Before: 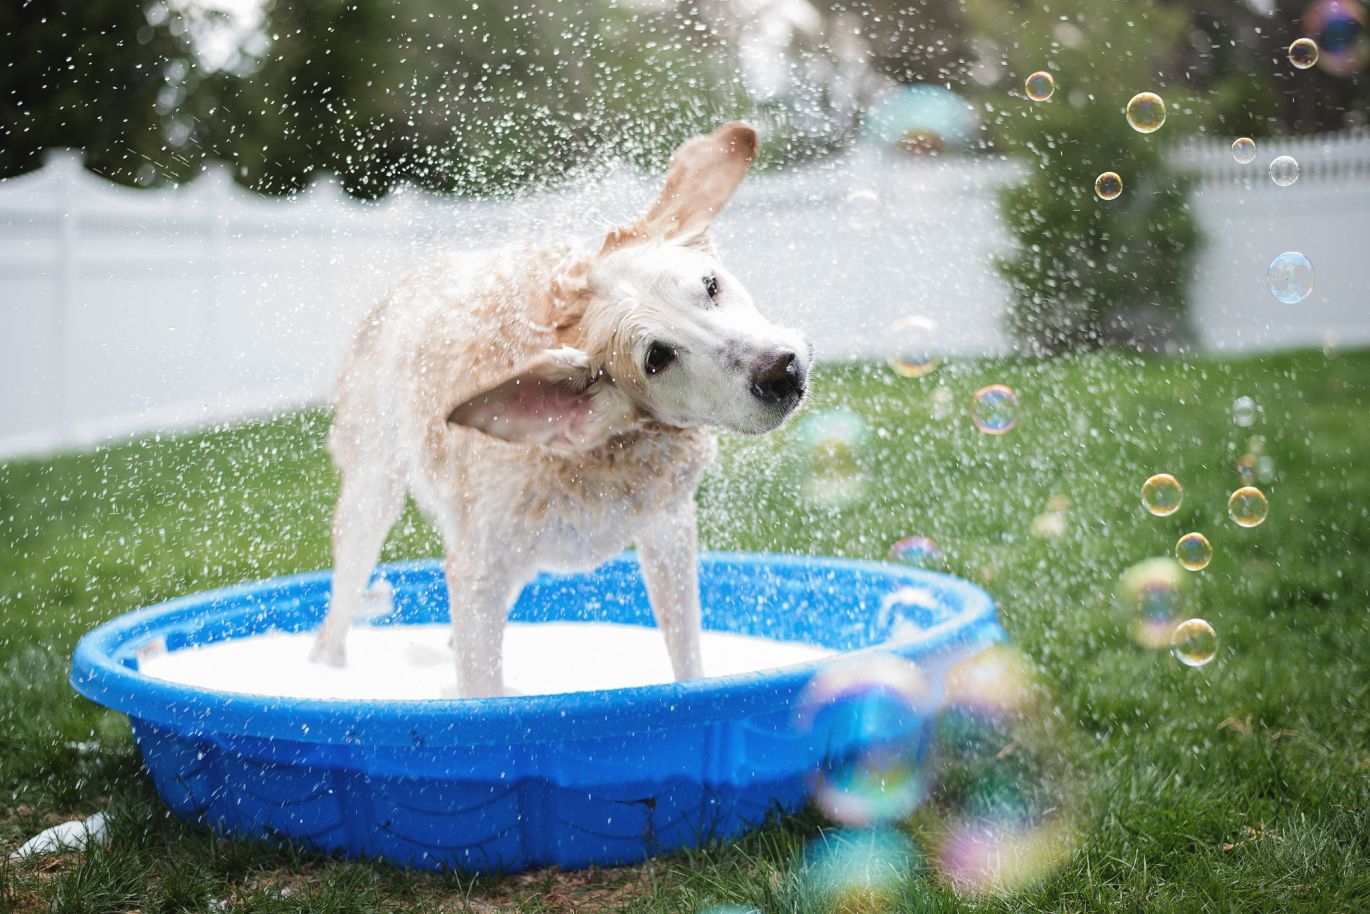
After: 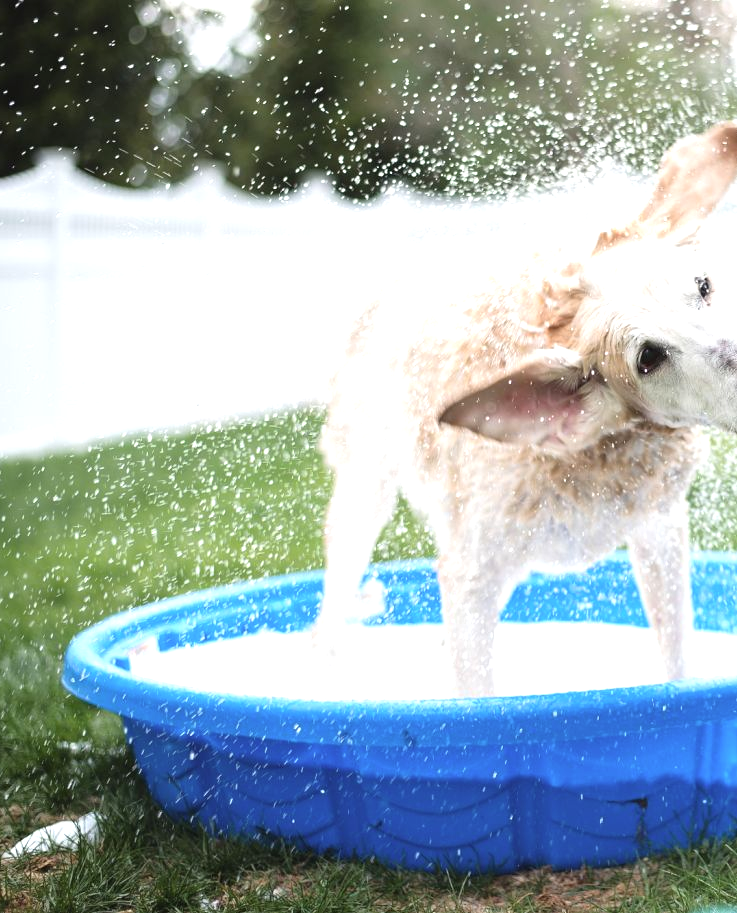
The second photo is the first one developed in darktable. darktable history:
exposure: exposure 0.6 EV, compensate highlight preservation false
crop: left 0.587%, right 45.588%, bottom 0.086%
tone equalizer: -8 EV -1.84 EV, -7 EV -1.16 EV, -6 EV -1.62 EV, smoothing diameter 25%, edges refinement/feathering 10, preserve details guided filter
color zones: curves: ch0 [(0, 0.613) (0.01, 0.613) (0.245, 0.448) (0.498, 0.529) (0.642, 0.665) (0.879, 0.777) (0.99, 0.613)]; ch1 [(0, 0) (0.143, 0) (0.286, 0) (0.429, 0) (0.571, 0) (0.714, 0) (0.857, 0)], mix -93.41%
